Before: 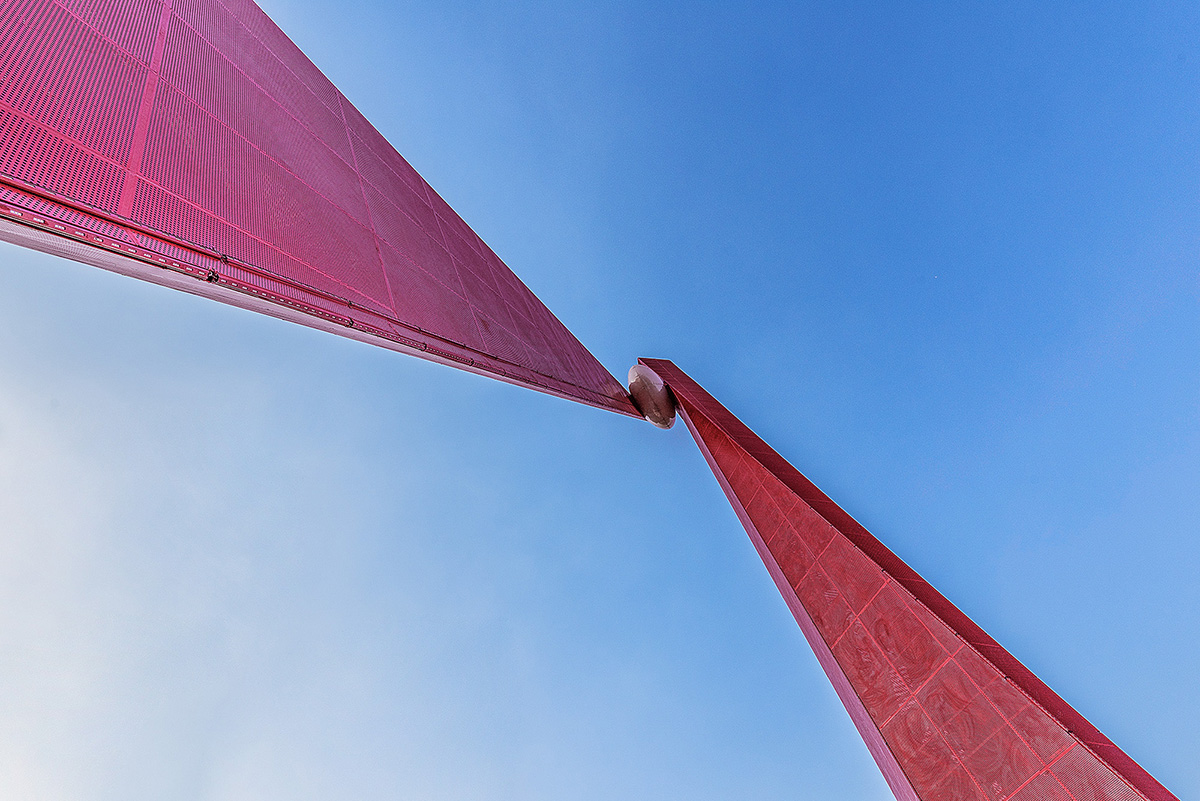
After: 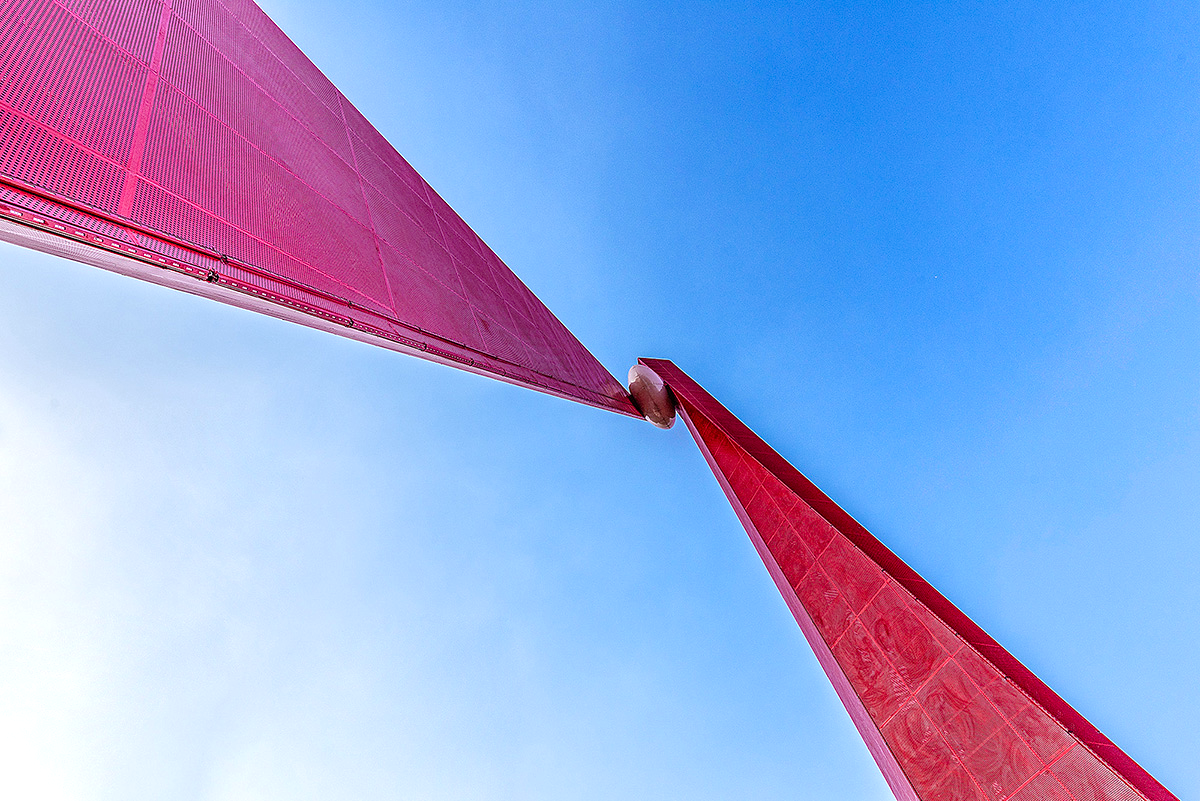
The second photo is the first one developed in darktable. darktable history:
tone equalizer: on, module defaults
color balance rgb: perceptual saturation grading › global saturation 25%, perceptual saturation grading › highlights -50%, perceptual saturation grading › shadows 30%, perceptual brilliance grading › global brilliance 12%, global vibrance 20%
